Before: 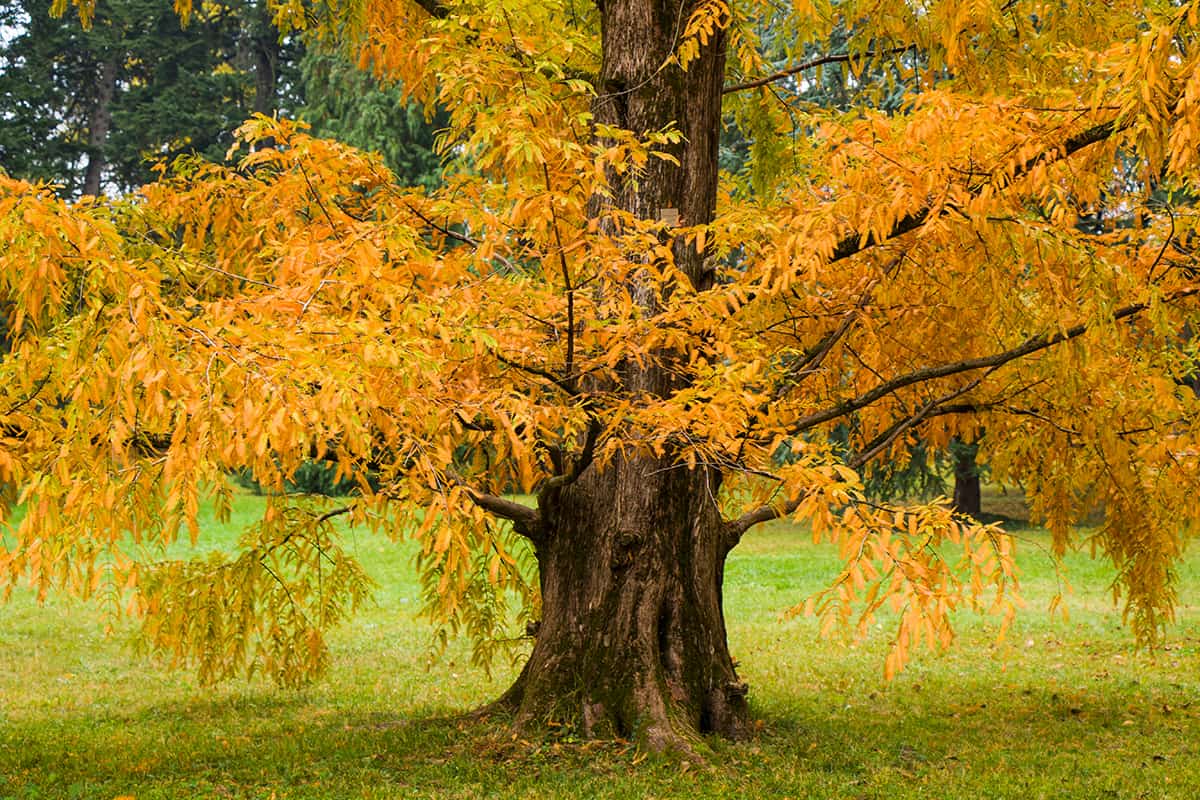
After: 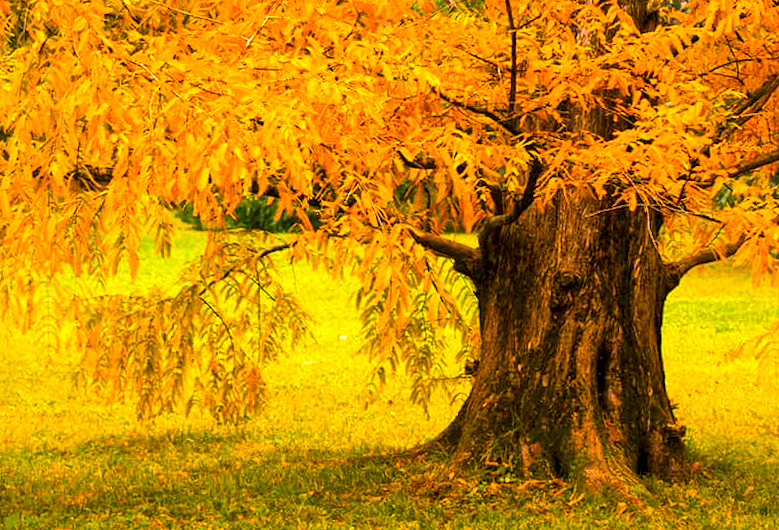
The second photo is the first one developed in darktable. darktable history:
crop and rotate: angle -0.838°, left 3.878%, top 32.223%, right 29.733%
exposure: exposure 0.551 EV, compensate exposure bias true, compensate highlight preservation false
color correction: highlights a* 22.49, highlights b* 21.85
color balance rgb: highlights gain › chroma 3.055%, highlights gain › hue 75.79°, linear chroma grading › global chroma 14.851%, perceptual saturation grading › global saturation 30.843%, global vibrance 9.638%
tone equalizer: edges refinement/feathering 500, mask exposure compensation -1.57 EV, preserve details no
local contrast: mode bilateral grid, contrast 20, coarseness 50, detail 144%, midtone range 0.2
base curve: curves: ch0 [(0, 0) (0.297, 0.298) (1, 1)], preserve colors none
